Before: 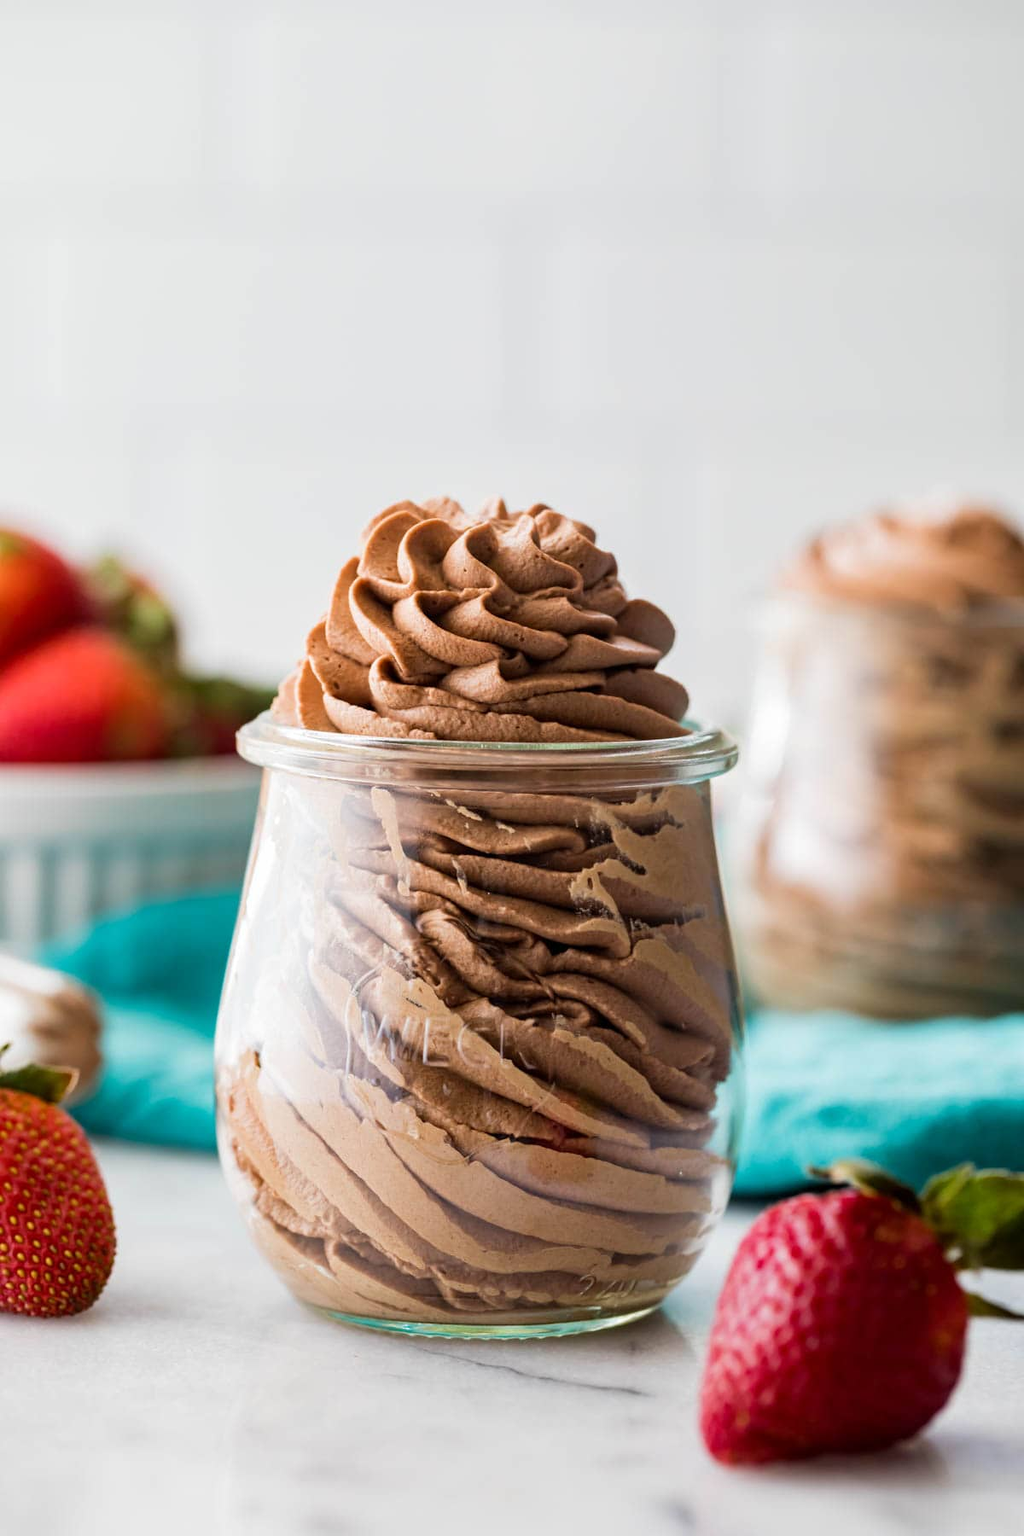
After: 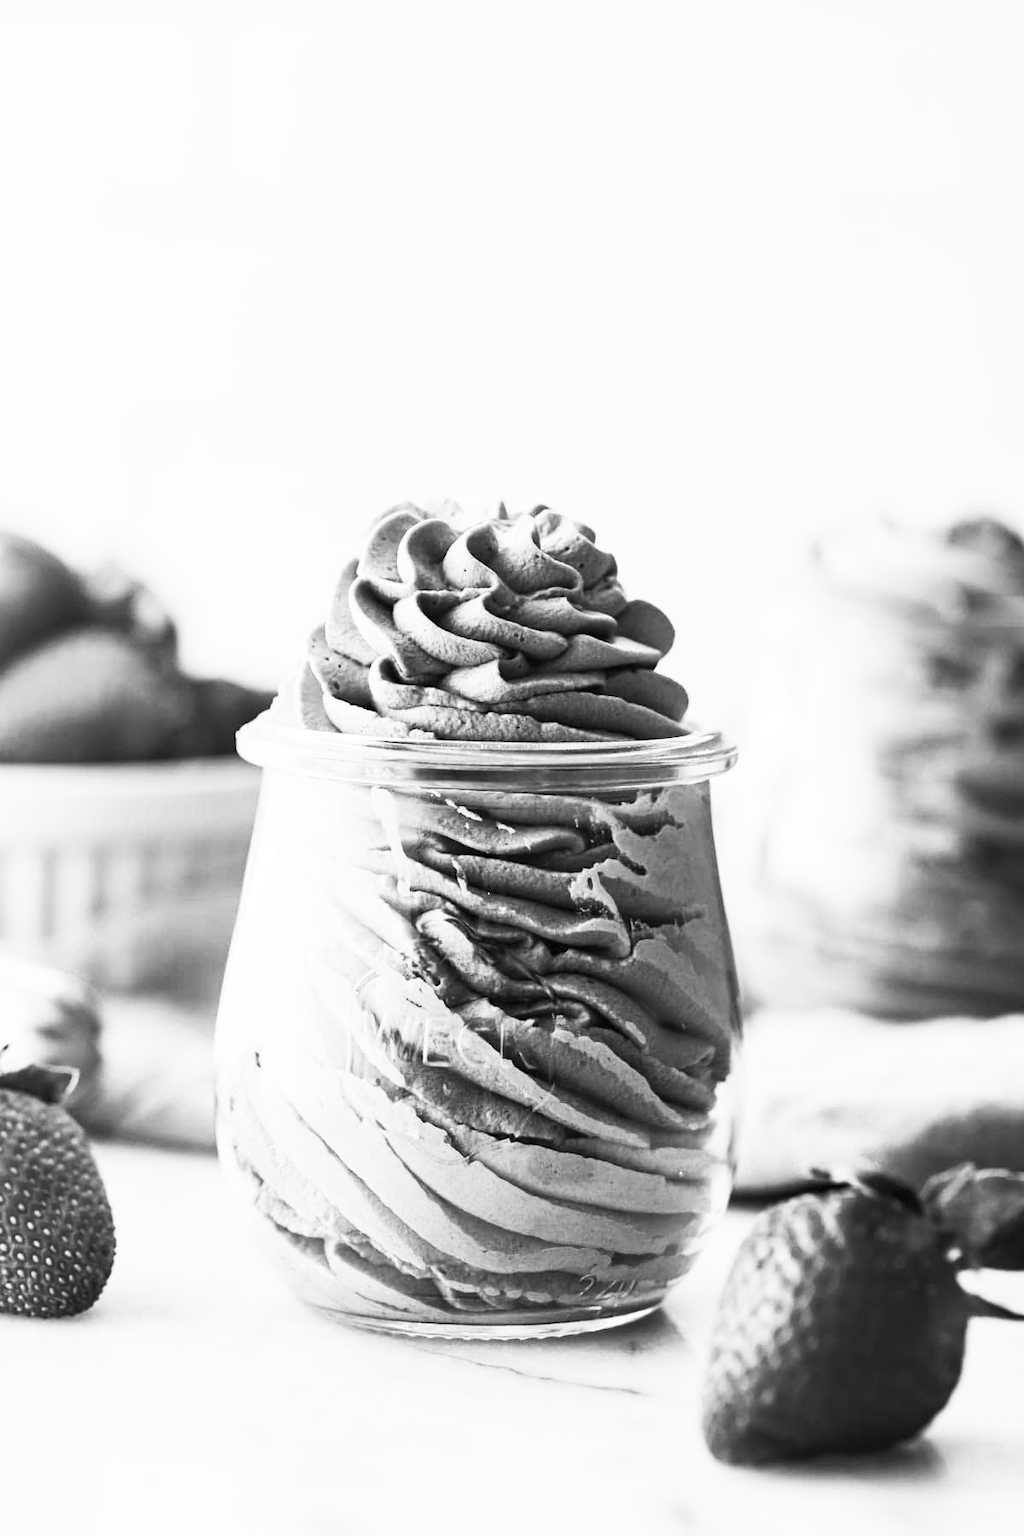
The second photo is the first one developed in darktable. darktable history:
contrast brightness saturation: contrast 0.526, brightness 0.467, saturation -0.992
